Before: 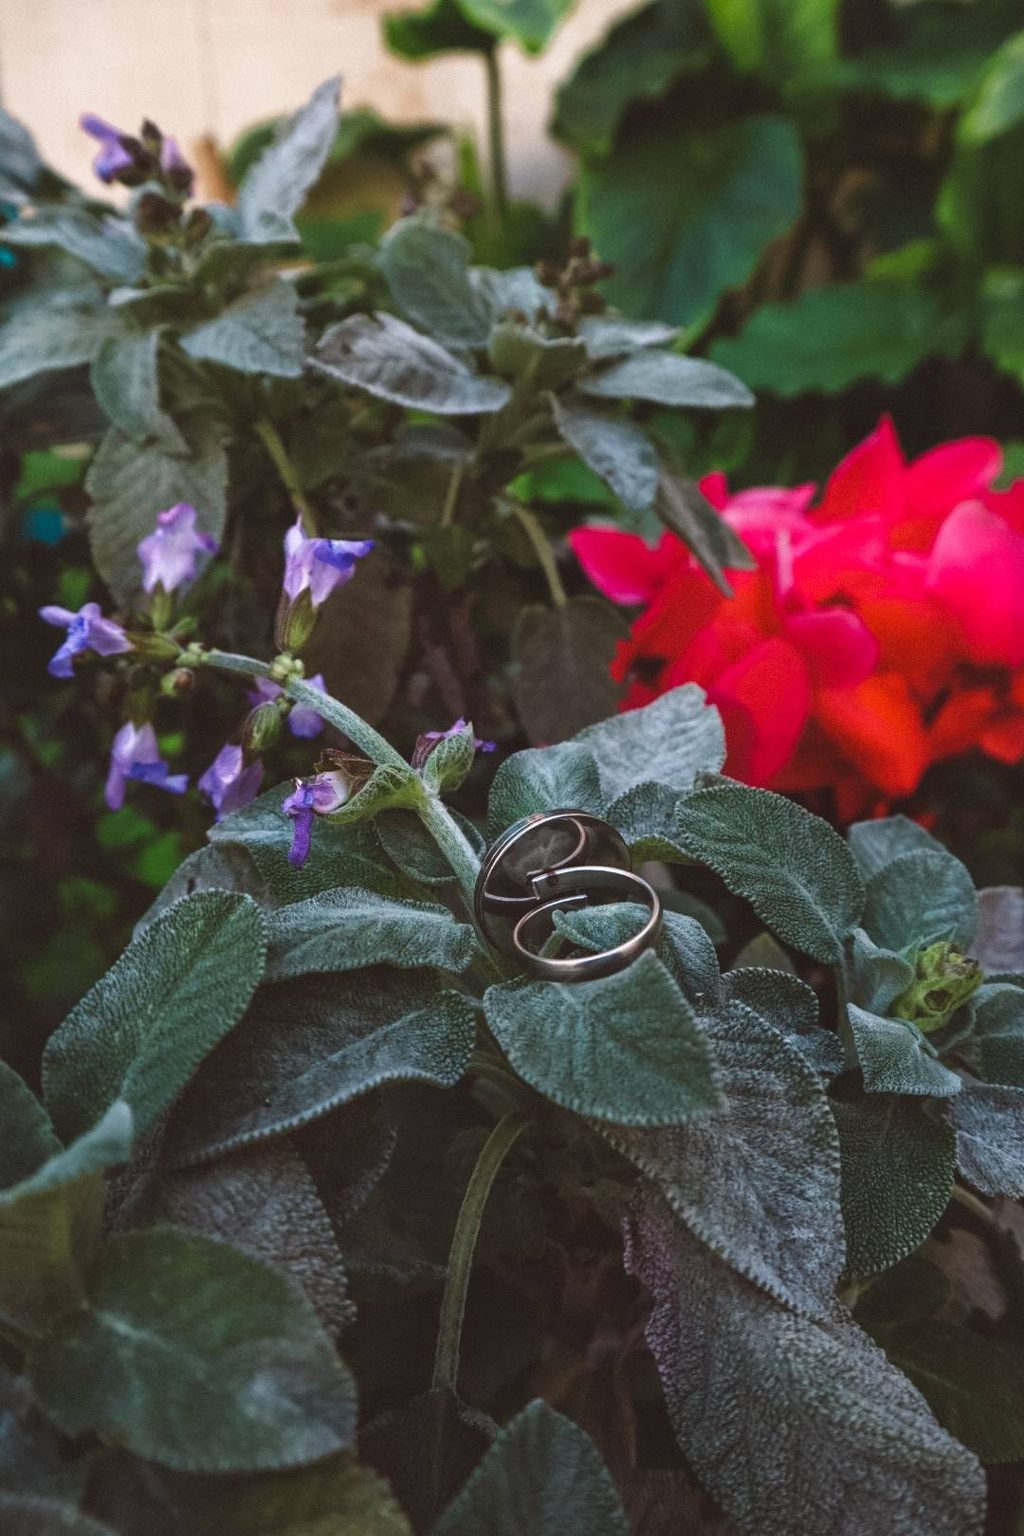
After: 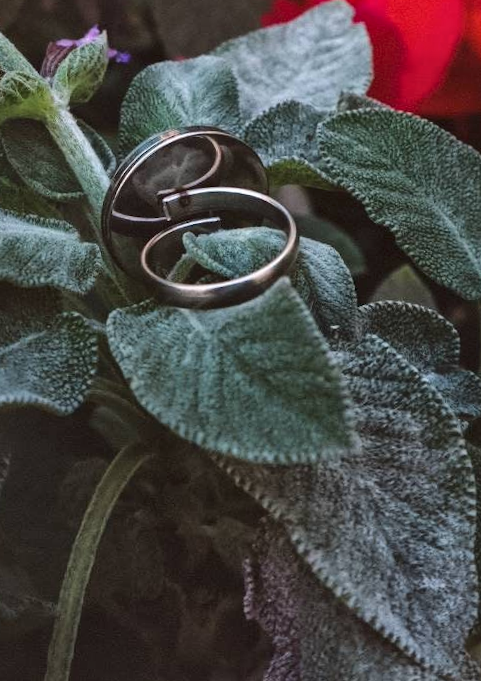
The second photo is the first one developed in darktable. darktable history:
local contrast: mode bilateral grid, contrast 20, coarseness 50, detail 150%, midtone range 0.2
rotate and perspective: rotation 2.27°, automatic cropping off
crop: left 37.221%, top 45.169%, right 20.63%, bottom 13.777%
